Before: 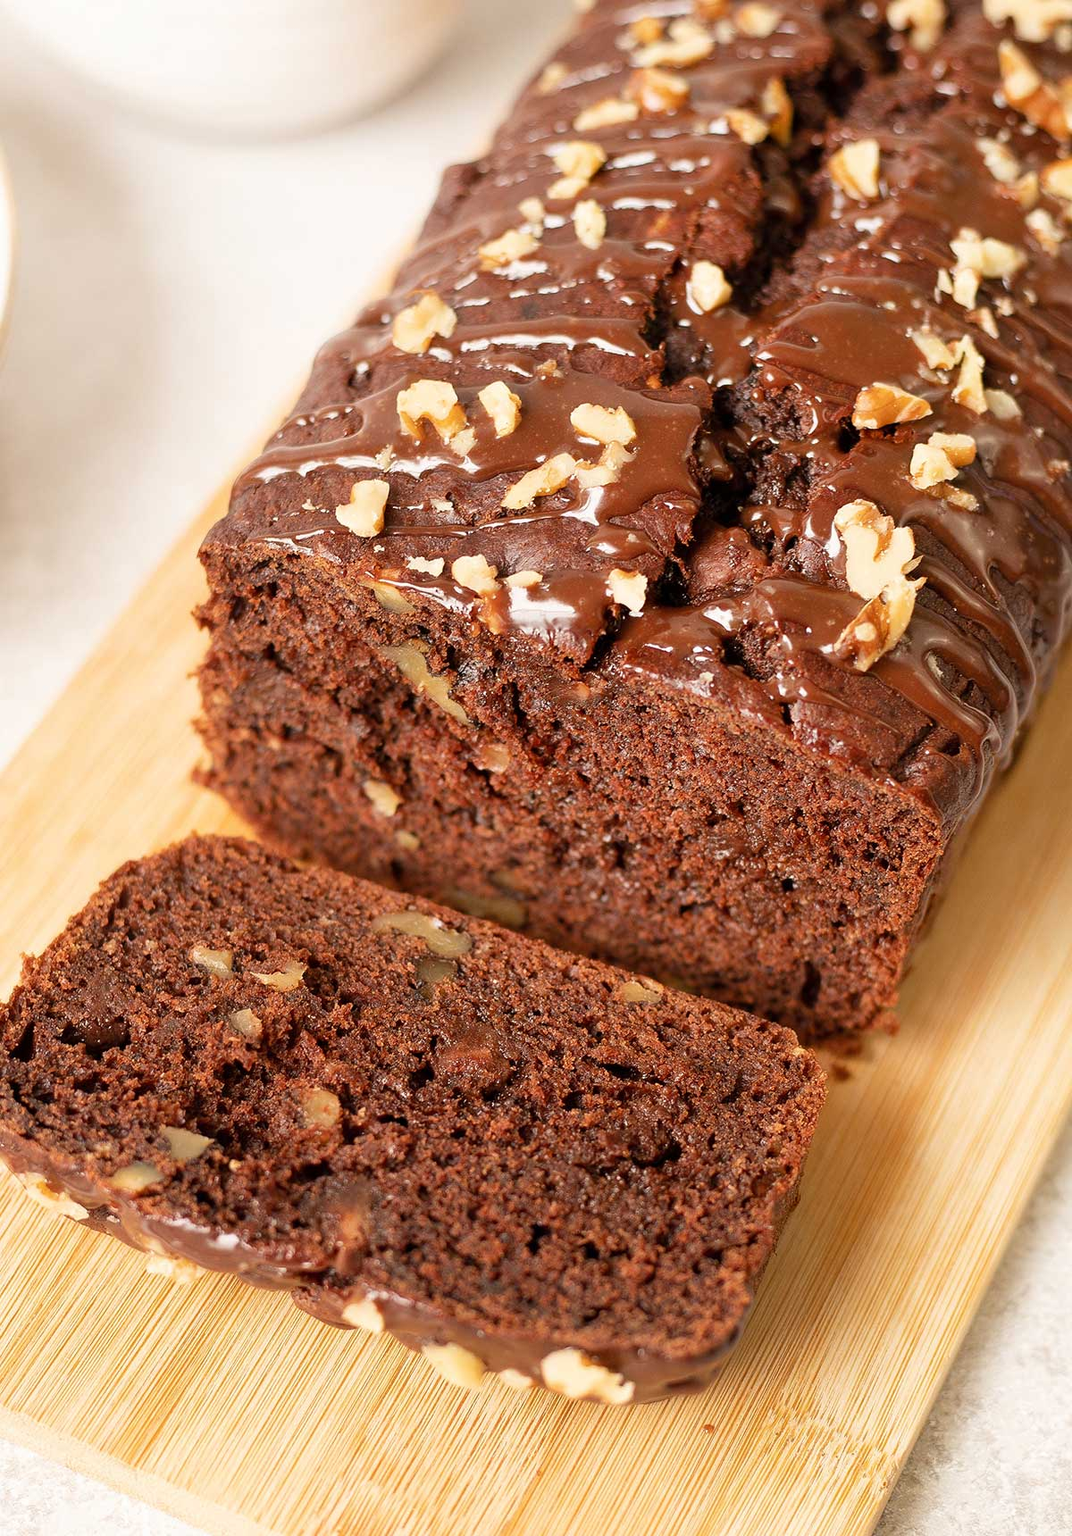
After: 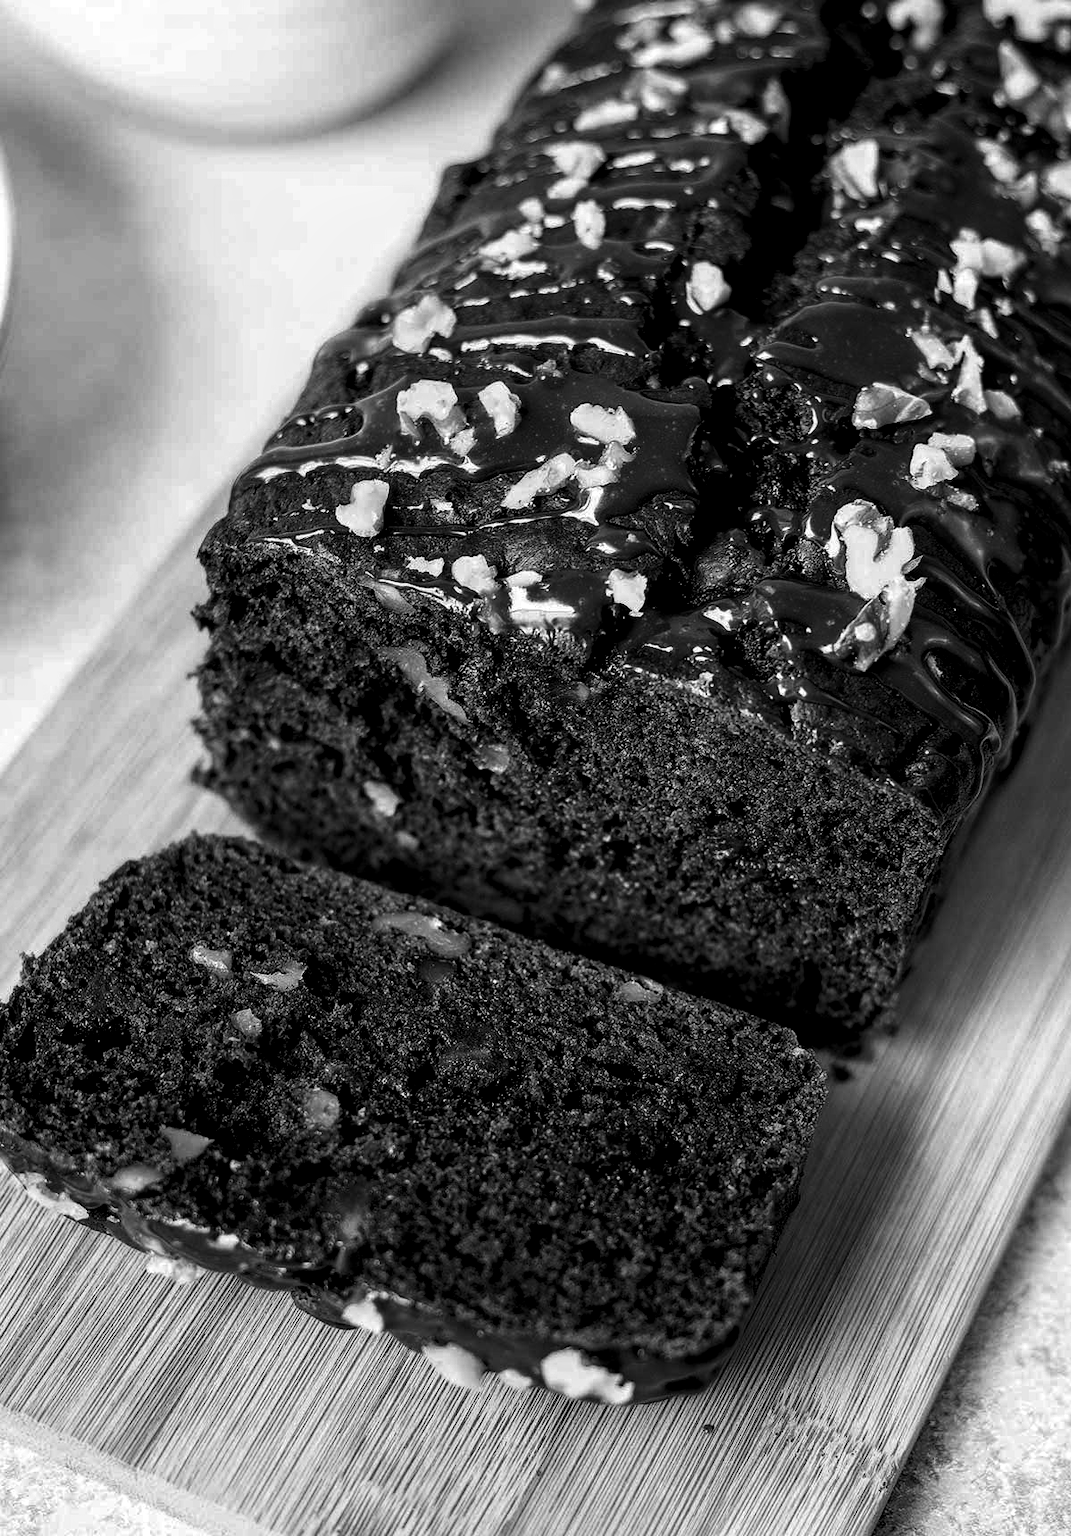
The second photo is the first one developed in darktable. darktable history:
local contrast: highlights 60%, shadows 60%, detail 160%
contrast brightness saturation: contrast -0.03, brightness -0.59, saturation -1
